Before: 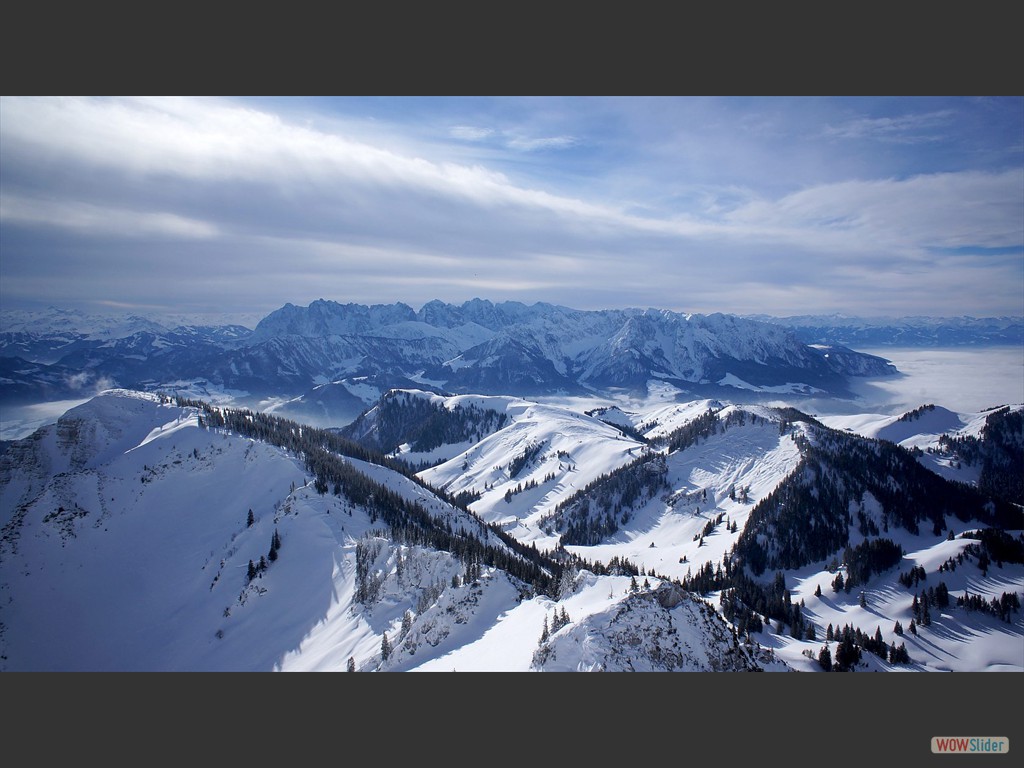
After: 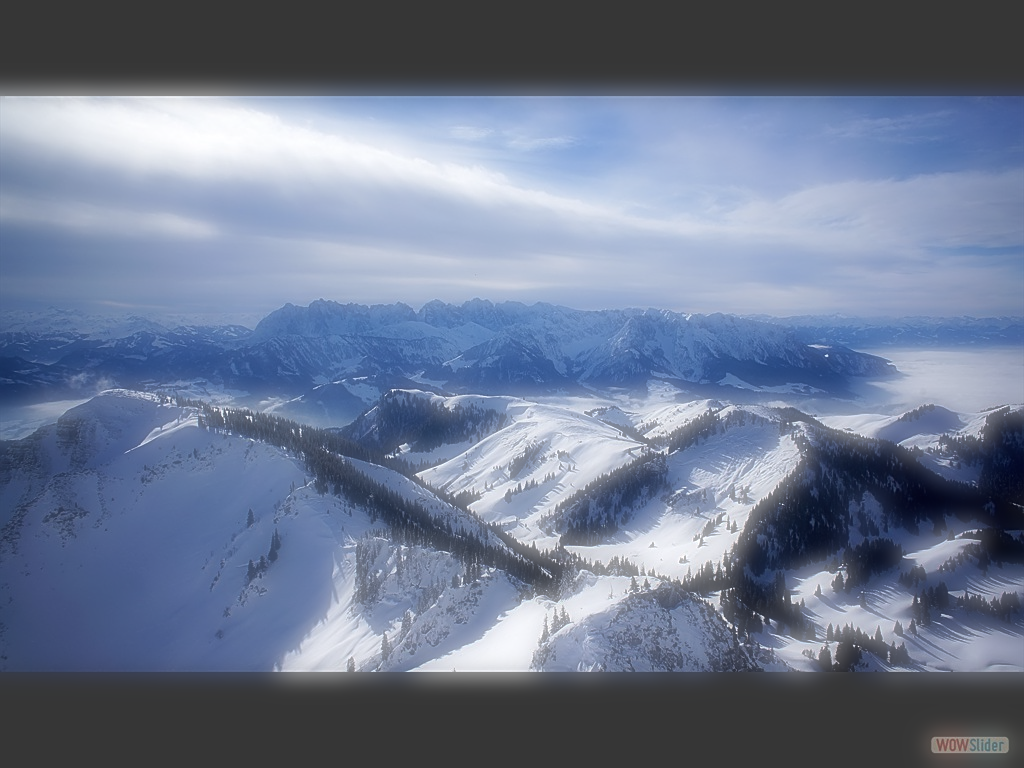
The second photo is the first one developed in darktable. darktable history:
soften: on, module defaults
sharpen: on, module defaults
